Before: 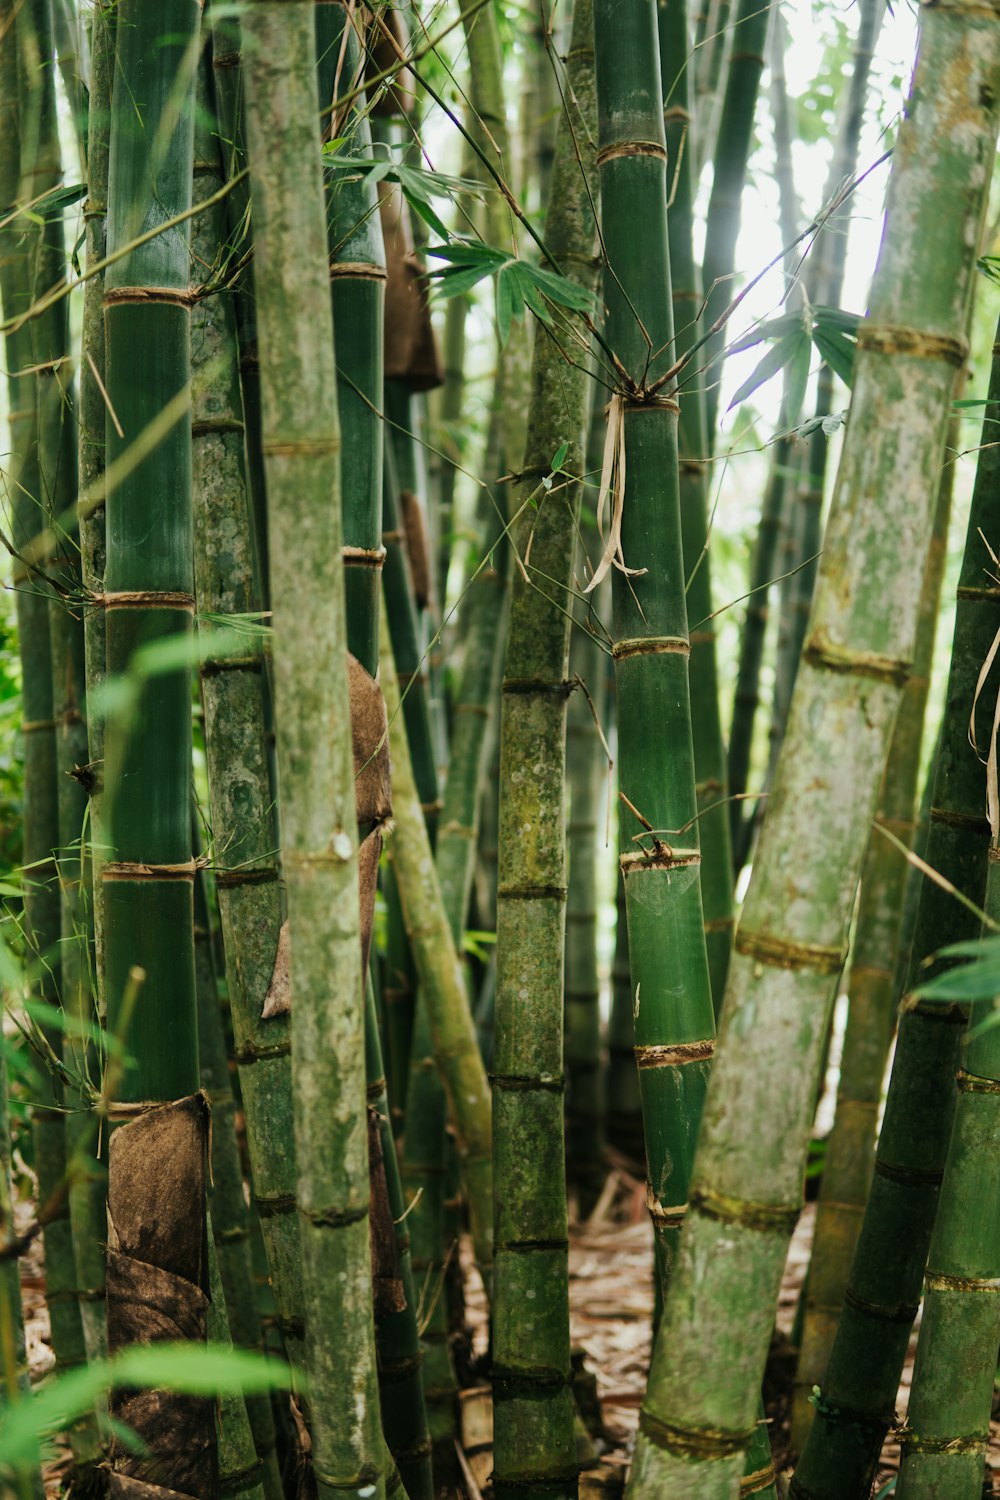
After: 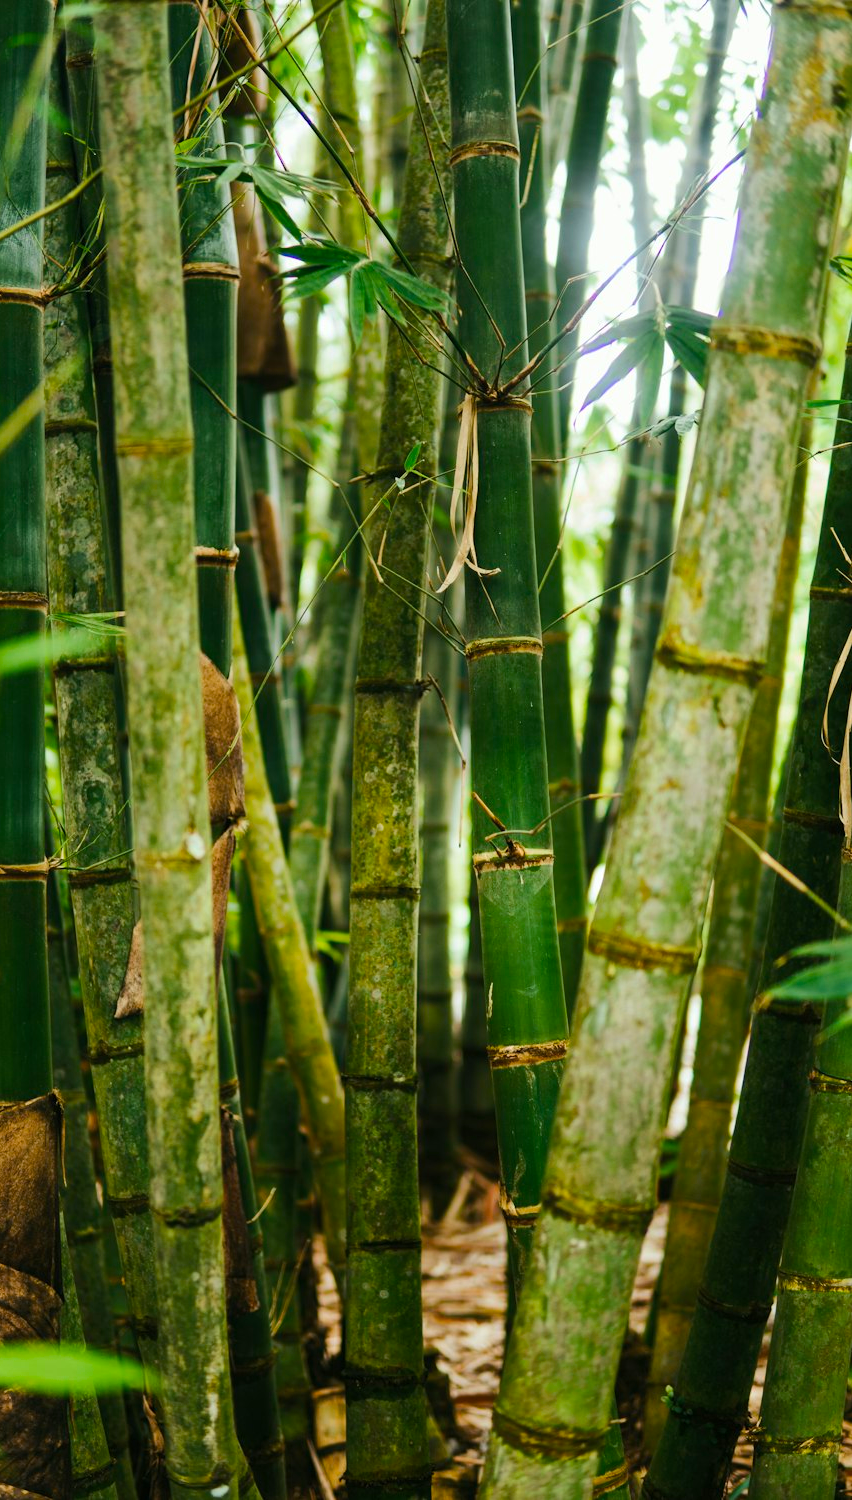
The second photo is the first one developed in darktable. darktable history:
color balance rgb: shadows lift › hue 85.7°, linear chroma grading › global chroma 8.675%, perceptual saturation grading › global saturation 30.307%, contrast -9.942%
crop and rotate: left 14.716%
tone equalizer: -8 EV -0.389 EV, -7 EV -0.38 EV, -6 EV -0.366 EV, -5 EV -0.238 EV, -3 EV 0.235 EV, -2 EV 0.325 EV, -1 EV 0.406 EV, +0 EV 0.403 EV, edges refinement/feathering 500, mask exposure compensation -1.57 EV, preserve details no
shadows and highlights: radius 335.93, shadows 65.27, highlights 5.25, compress 88.15%, soften with gaussian
